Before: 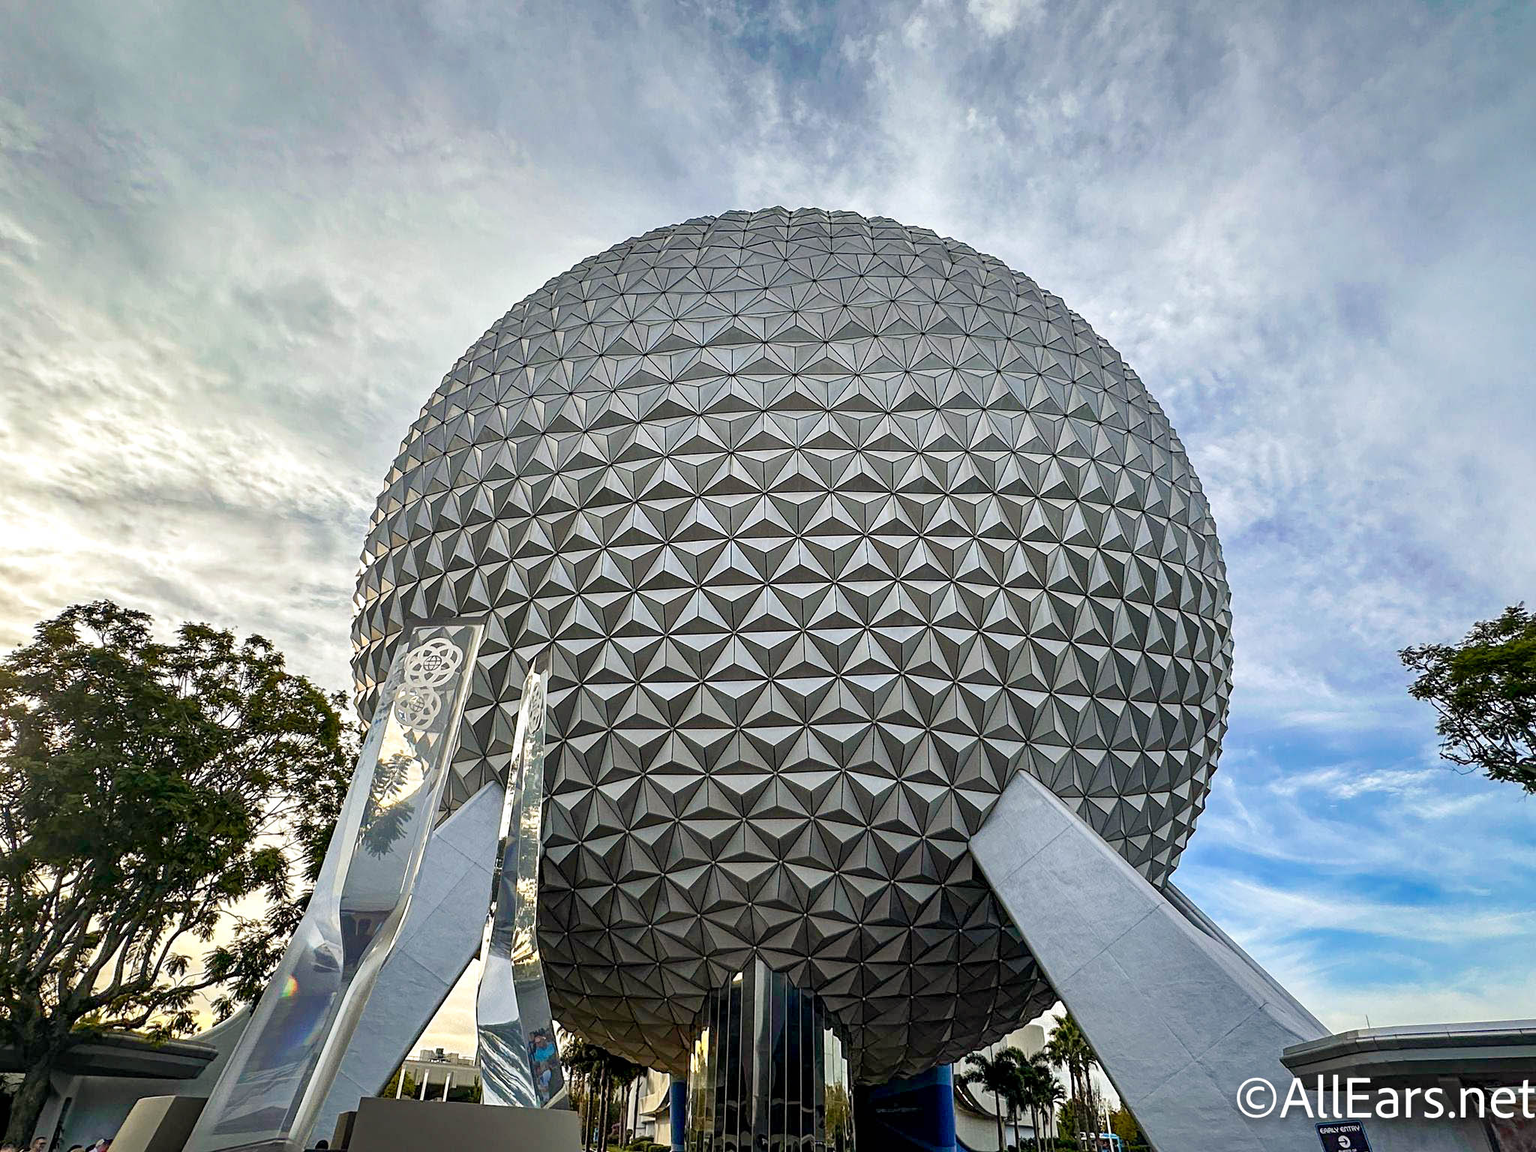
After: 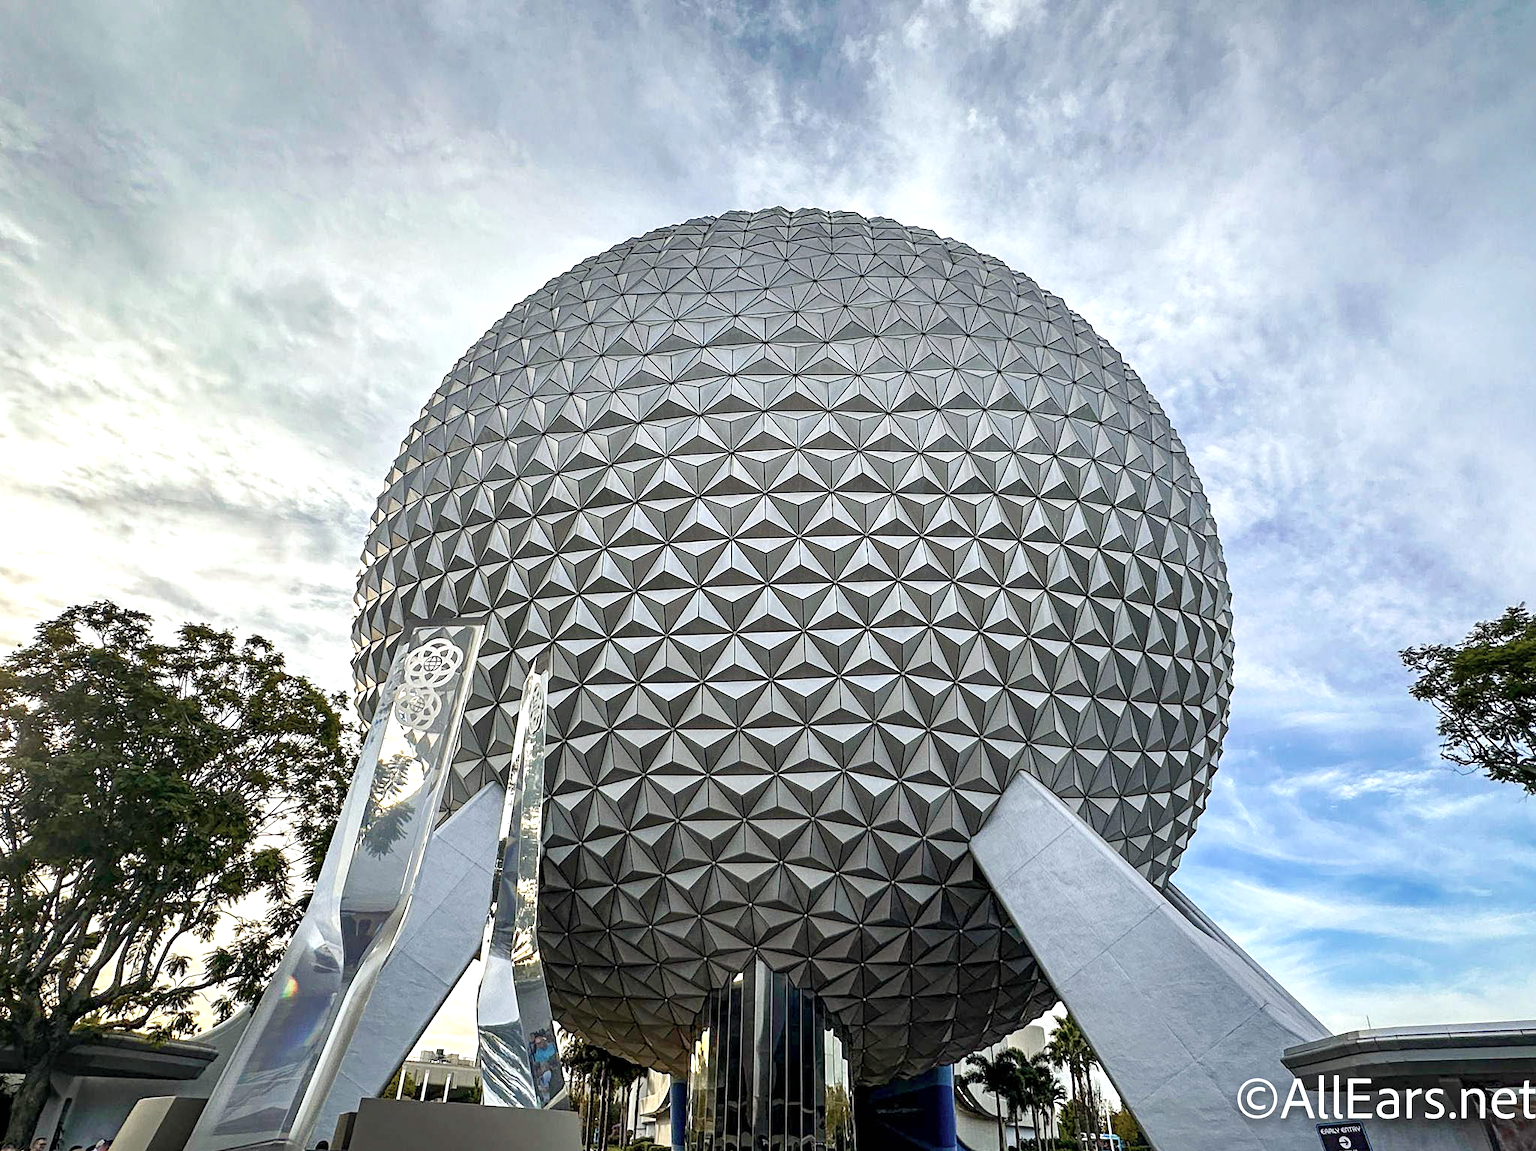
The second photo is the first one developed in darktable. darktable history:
white balance: red 0.982, blue 1.018
exposure: exposure 0.367 EV, compensate highlight preservation false
color correction: saturation 0.8
